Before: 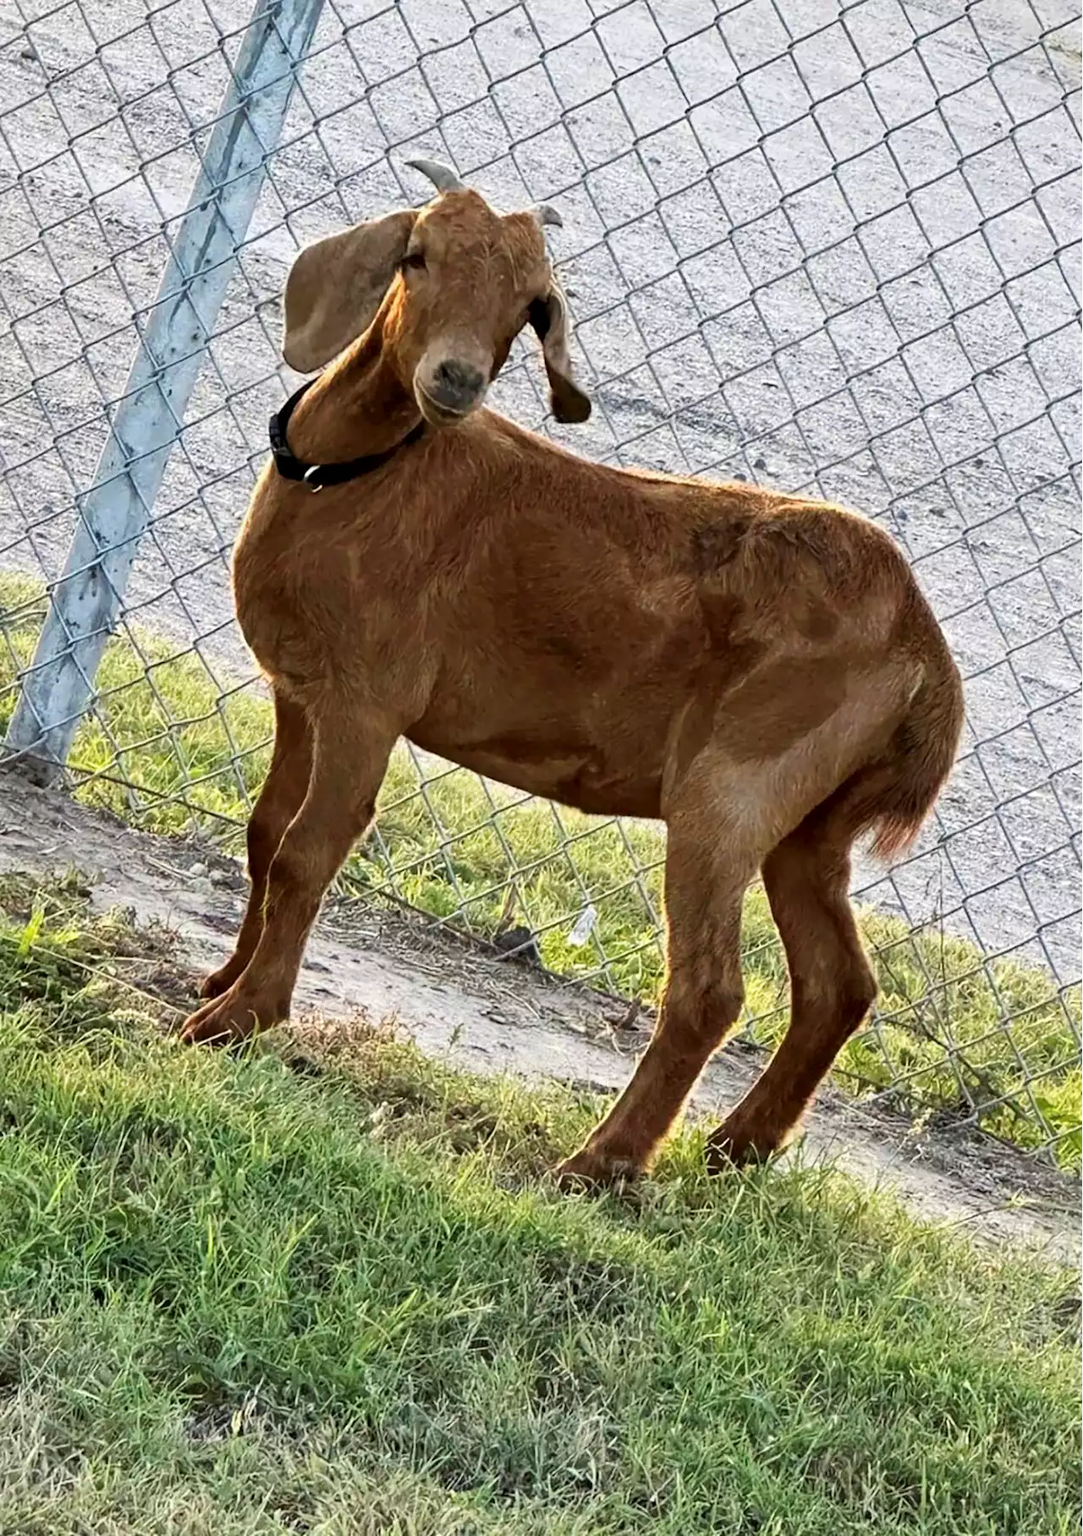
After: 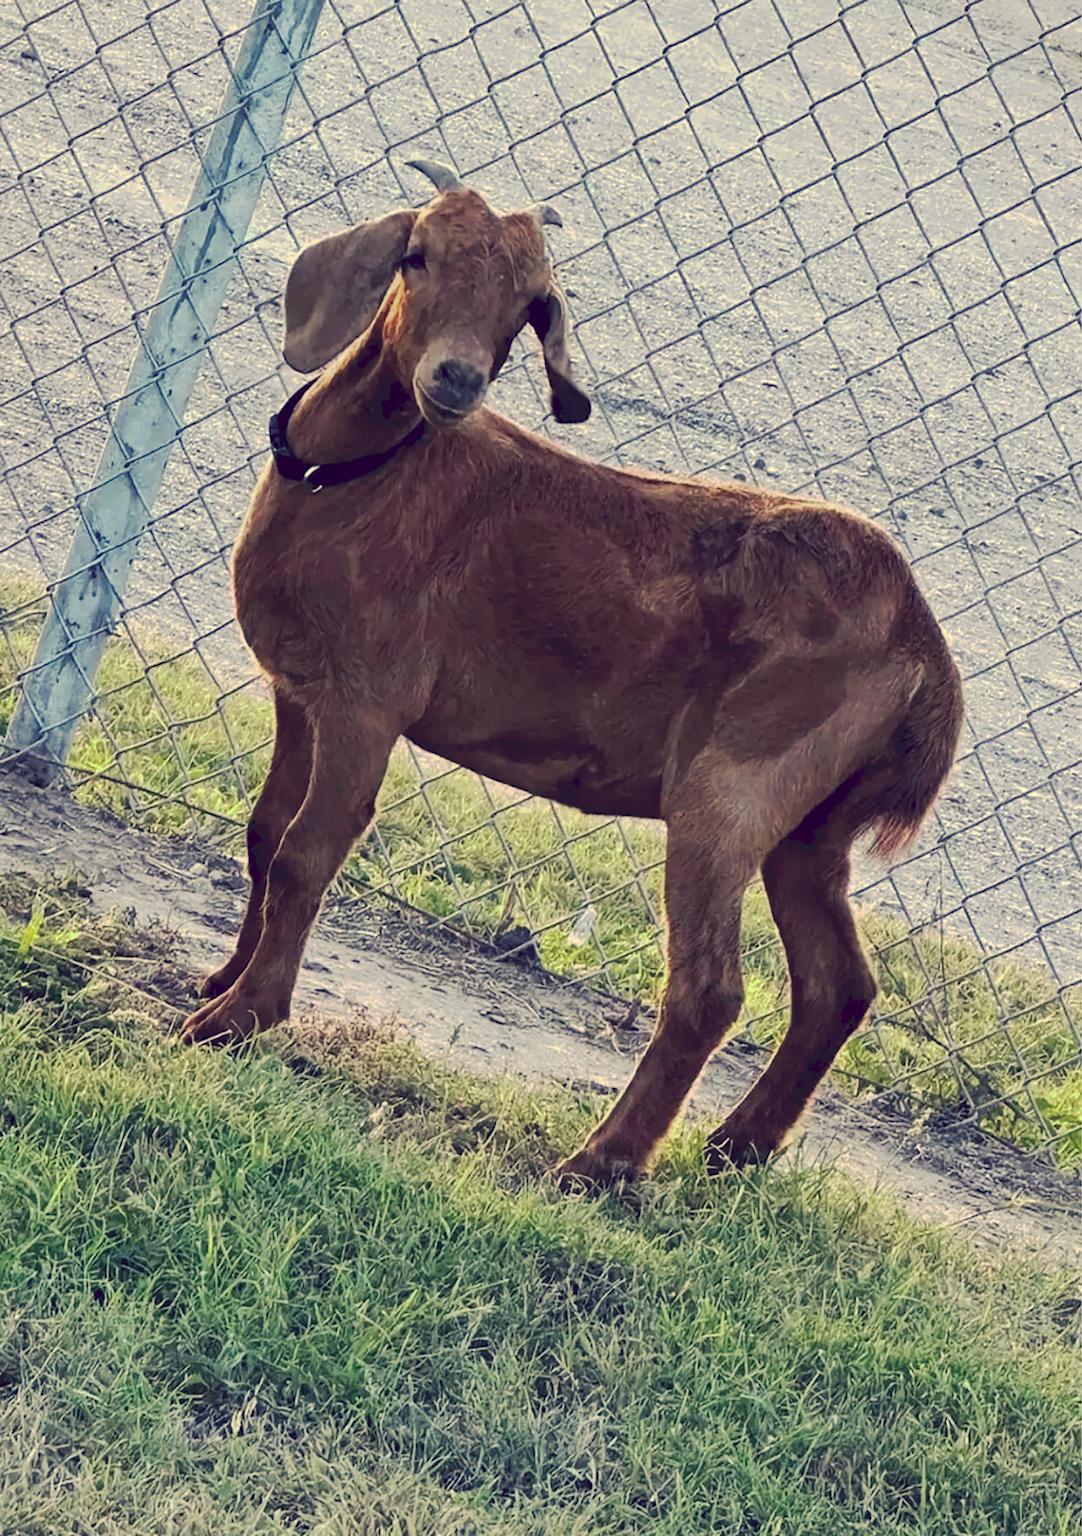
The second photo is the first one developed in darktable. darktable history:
tone curve: curves: ch0 [(0, 0) (0.003, 0.096) (0.011, 0.096) (0.025, 0.098) (0.044, 0.099) (0.069, 0.106) (0.1, 0.128) (0.136, 0.153) (0.177, 0.186) (0.224, 0.218) (0.277, 0.265) (0.335, 0.316) (0.399, 0.374) (0.468, 0.445) (0.543, 0.526) (0.623, 0.605) (0.709, 0.681) (0.801, 0.758) (0.898, 0.819) (1, 1)], preserve colors none
color look up table: target L [94.33, 93.2, 83.77, 83.14, 76.26, 76.02, 60.61, 55.35, 50.76, 49.39, 39.57, 39.46, 18.99, 203.3, 85.33, 83.58, 77.35, 72.23, 67.46, 65.75, 56.39, 51.38, 46.84, 45.42, 44.21, 38.9, 29.9, 19.09, 73.94, 61.47, 58.49, 57.82, 48.88, 49.55, 43.21, 42.98, 35.15, 35.43, 30.34, 9.116, 6.91, 3.331, 93.35, 84.01, 63.95, 62.31, 60.47, 41.95, 34.62], target a [-5.578, -12.76, -64.18, -28.18, -73.79, -32.46, -14.52, -48.15, -32.02, -2.56, -26.3, -24.12, -18.08, 0, 9.801, 5.755, 8.548, 10.98, 41.74, 38.05, 25.44, 71, 46.31, 67.04, 2.236, 43.74, 7.17, 24.88, 19.94, 58.58, 74.47, 33.42, 65.32, 22.98, 8.108, 52.58, 25.61, 58.73, 39.45, 47.71, 49.49, 30.78, -7.331, -50.86, -27.24, -37.65, -12.24, -7.748, -3.529], target b [27.45, 51.04, 23.17, 71.4, 64.73, 19.26, 34.19, 41.4, 7.922, 6.237, 26.81, -9.018, -0.39, -0.002, 34.11, 12.29, 68.67, 44.05, 2.005, 31.35, 23.96, 18.99, 39.82, 1.788, 21.01, 7.629, -7.815, 2.143, -15.46, -19.45, -42.02, -38.79, -57.75, -5.141, -61.35, -14.14, -35.18, -48.83, -83.68, -39.99, -68.53, -49.89, 7.346, -1.85, -32.98, -6.986, -9.241, -37.17, -29.05], num patches 49
